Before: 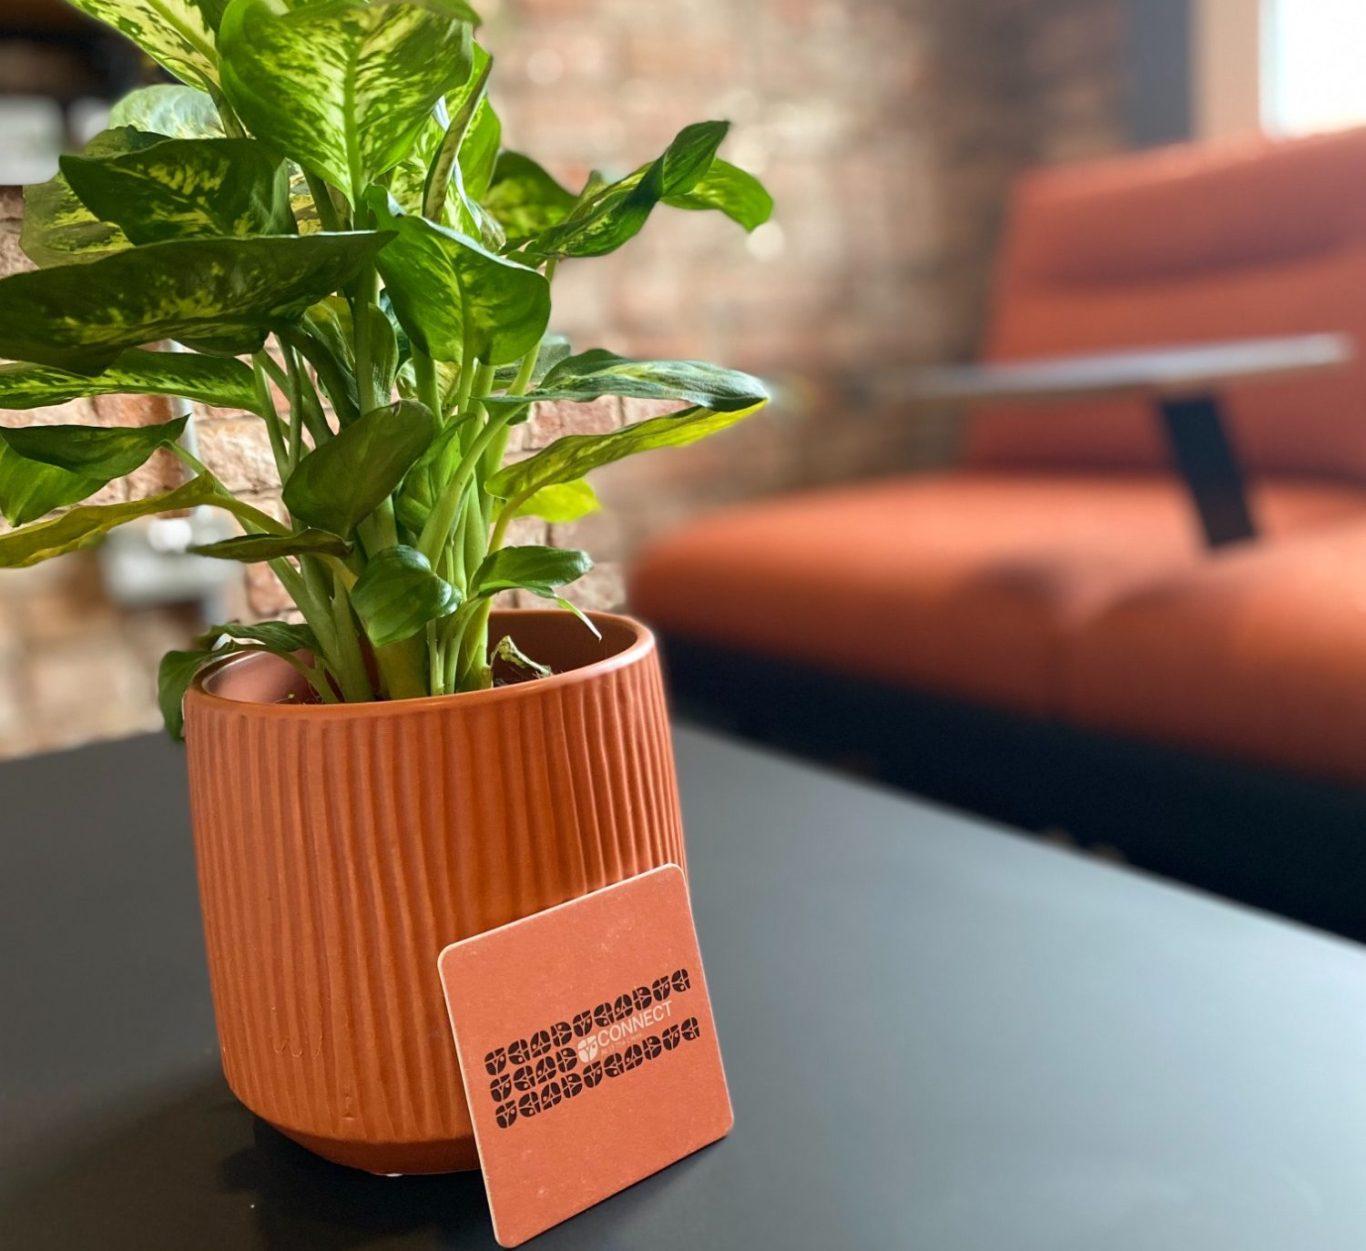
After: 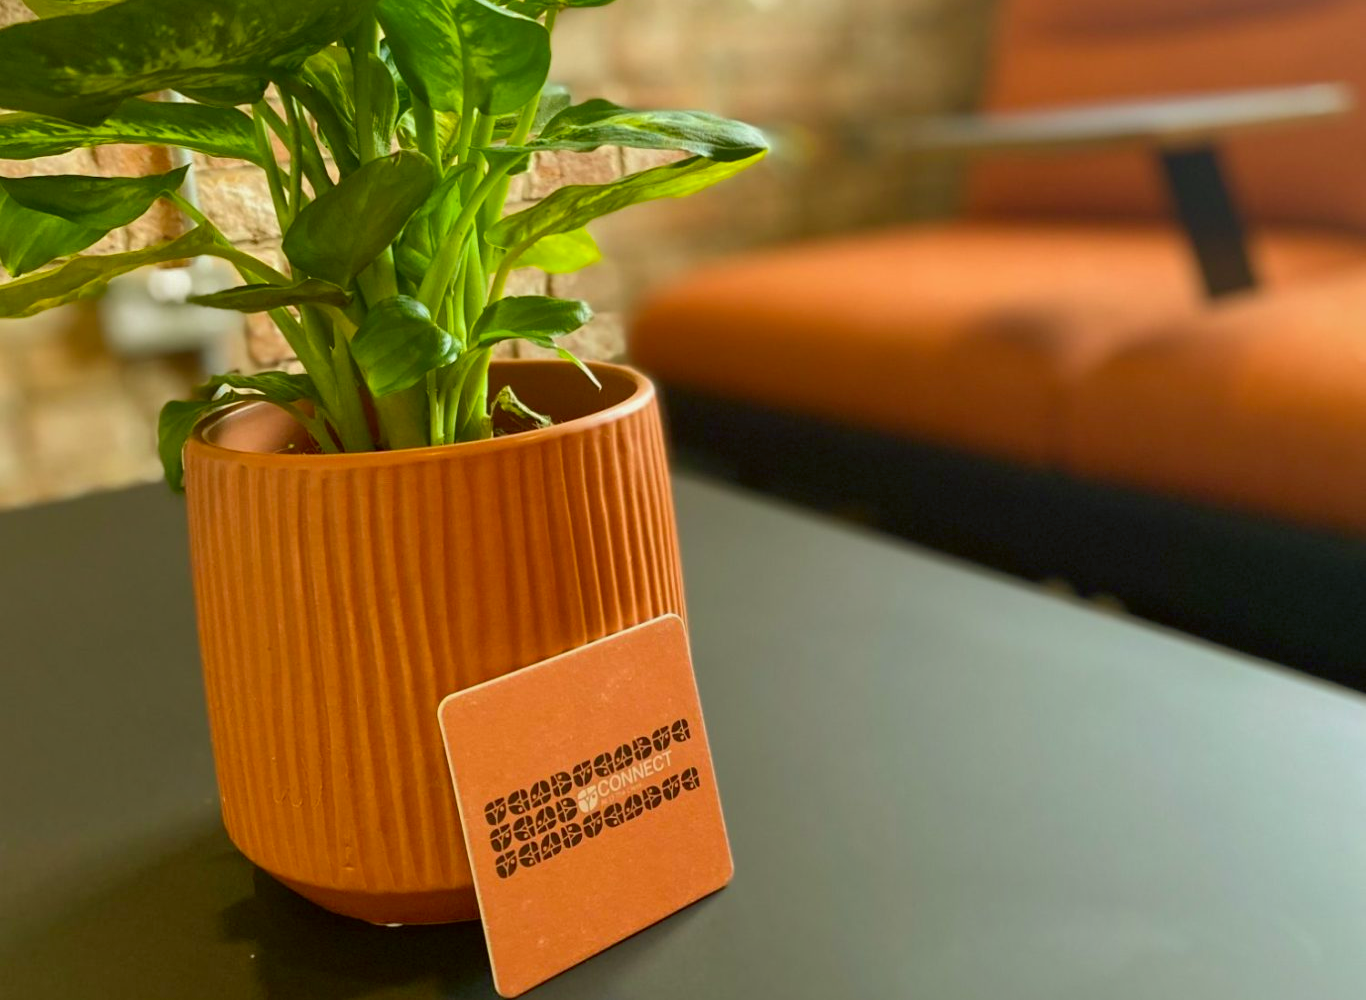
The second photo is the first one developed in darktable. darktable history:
color calibration: output R [0.994, 0.059, -0.119, 0], output G [-0.036, 1.09, -0.119, 0], output B [0.078, -0.108, 0.961, 0], illuminant custom, x 0.371, y 0.382, temperature 4281.14 K
color correction: highlights a* 0.162, highlights b* 29.53, shadows a* -0.162, shadows b* 21.09
shadows and highlights: on, module defaults
crop and rotate: top 19.998%
